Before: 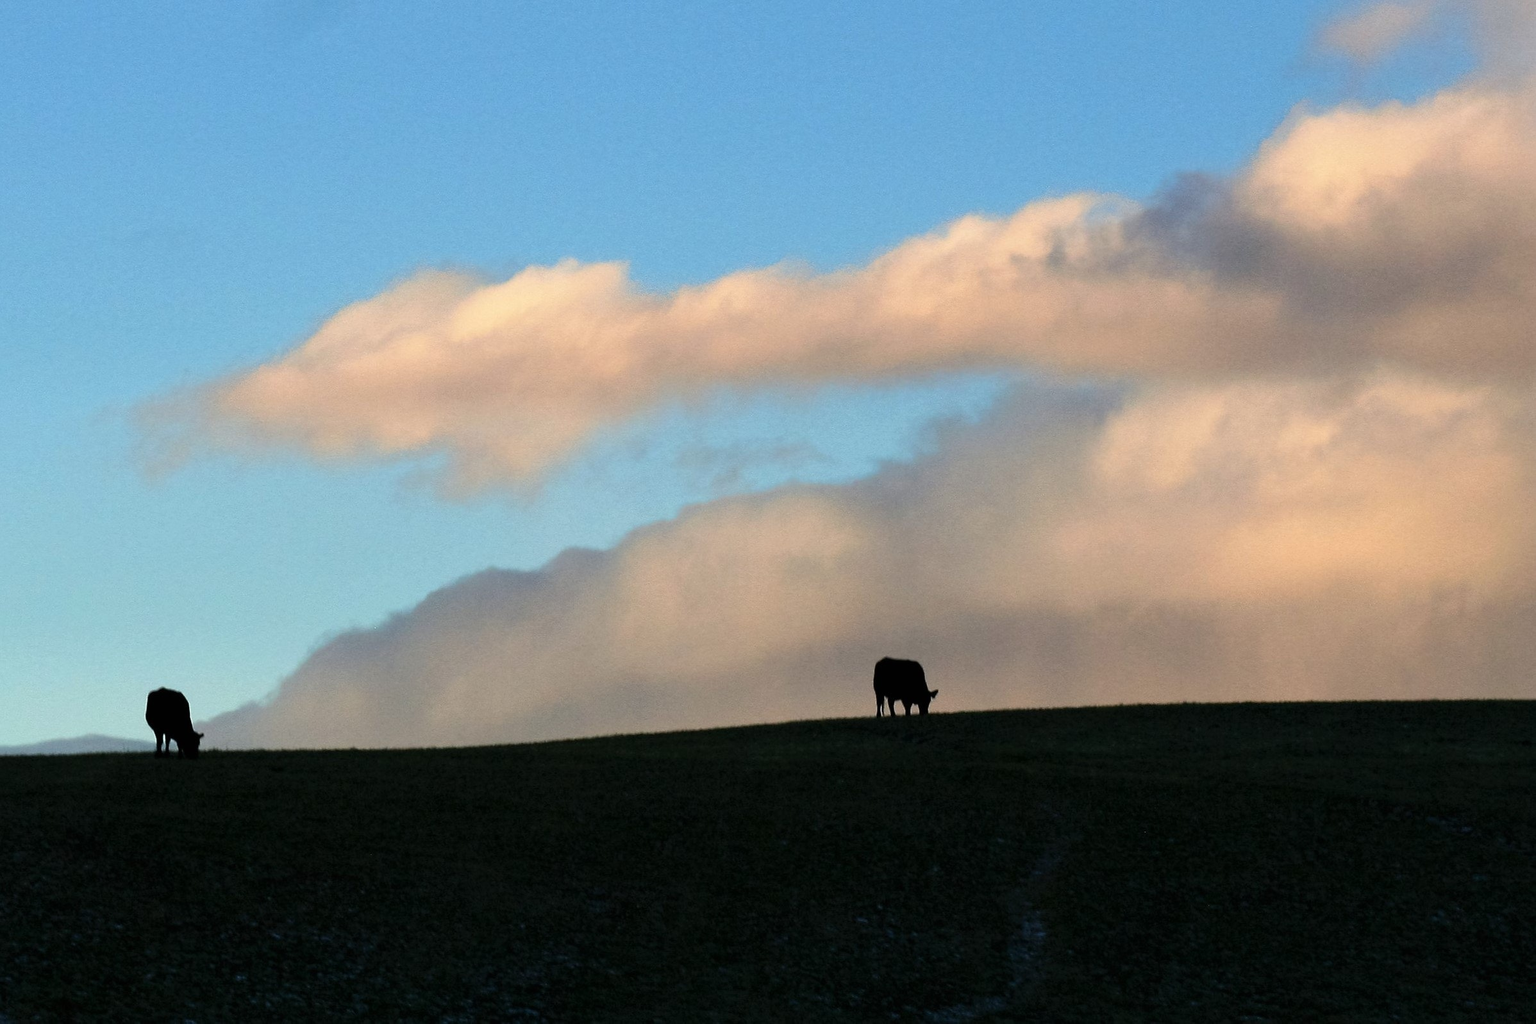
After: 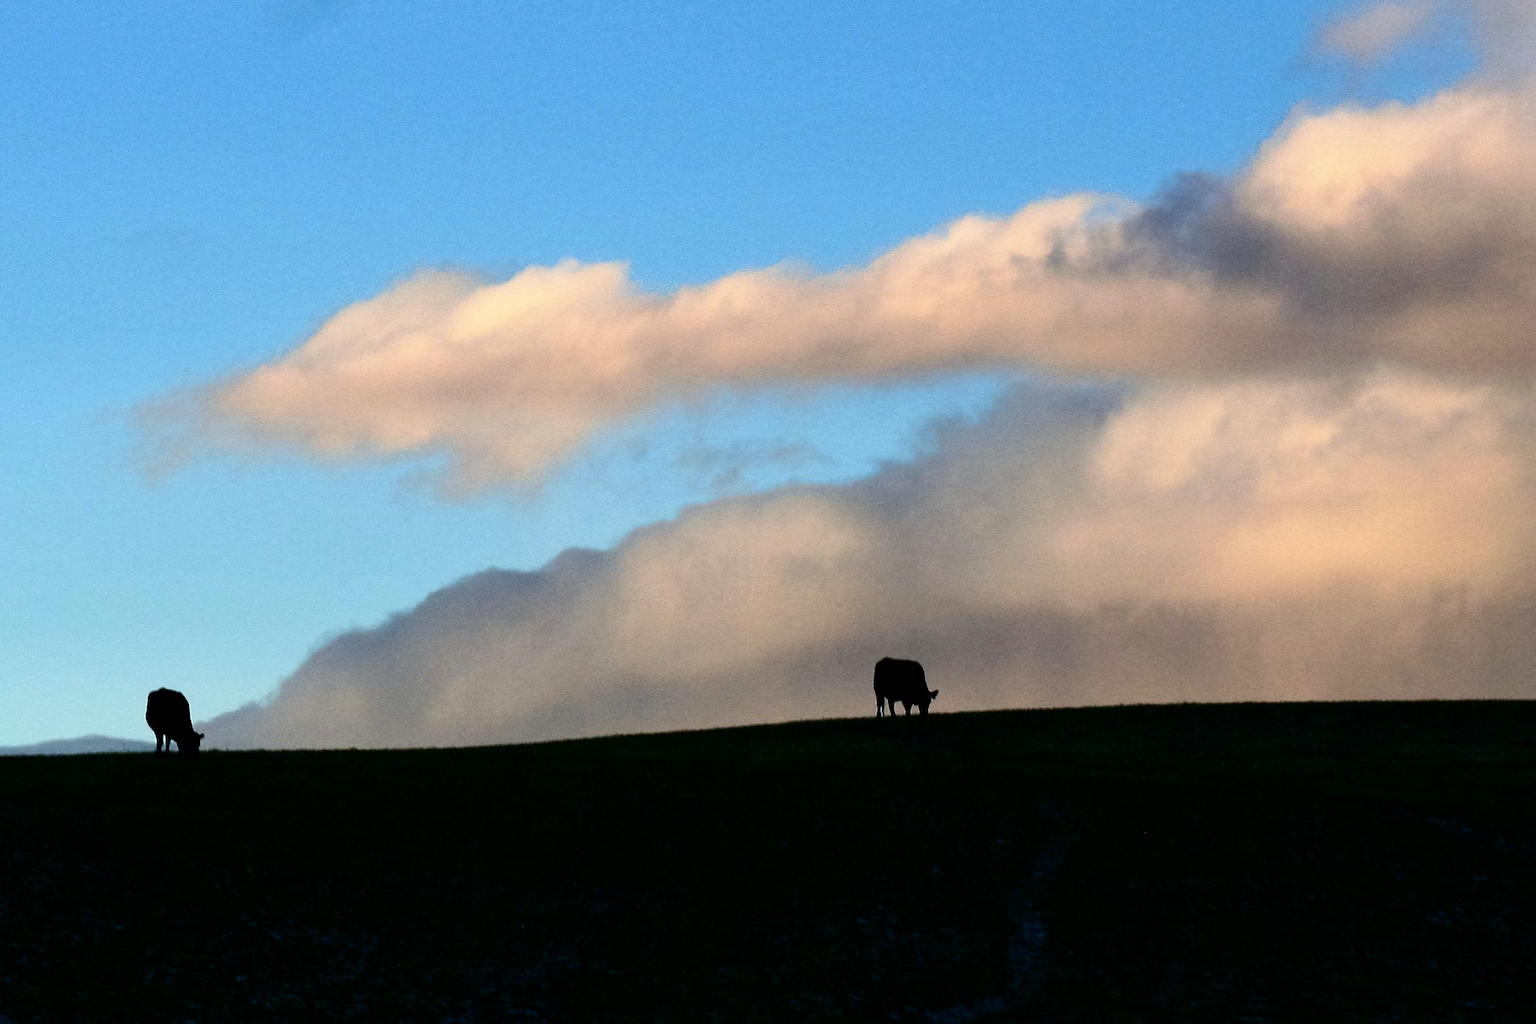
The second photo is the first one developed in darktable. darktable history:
white balance: red 0.974, blue 1.044
contrast brightness saturation: contrast 0.2, brightness -0.11, saturation 0.1
